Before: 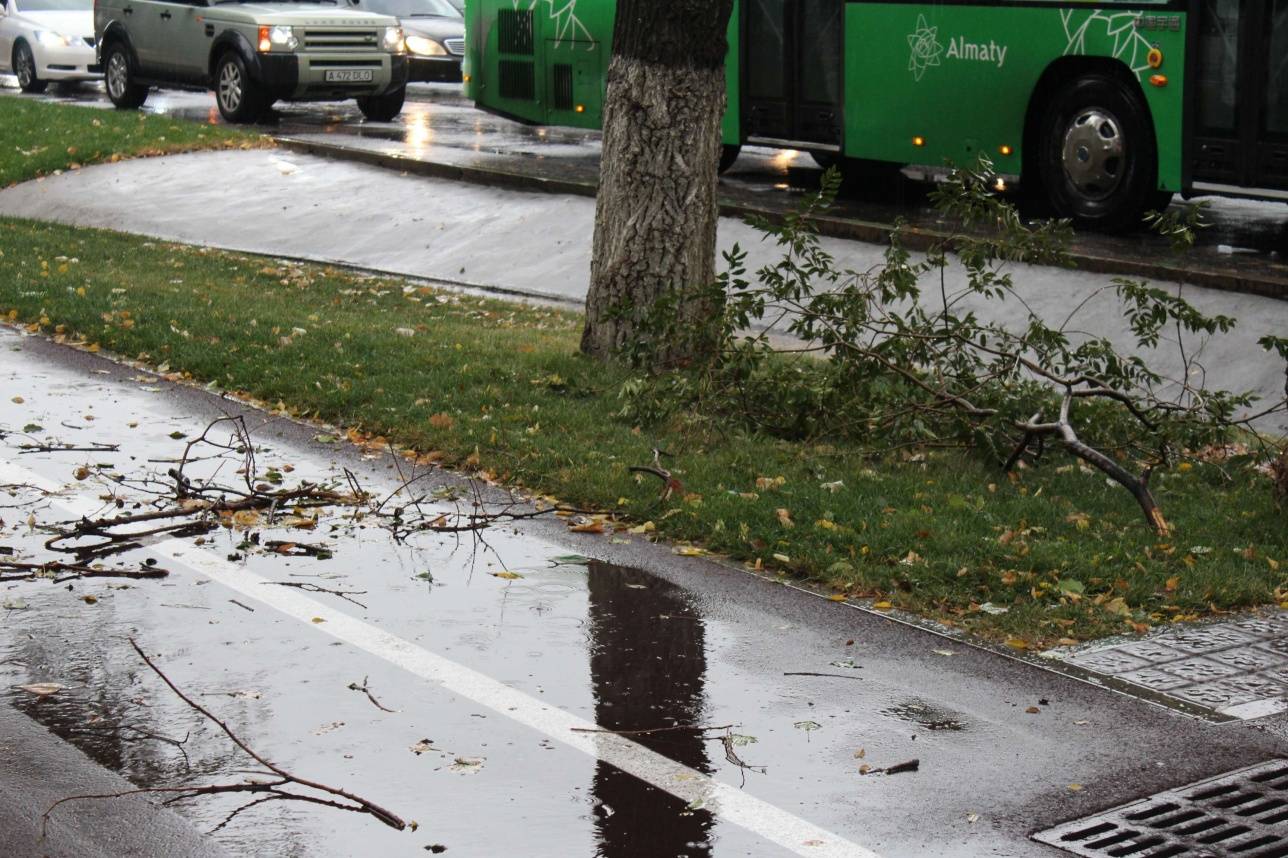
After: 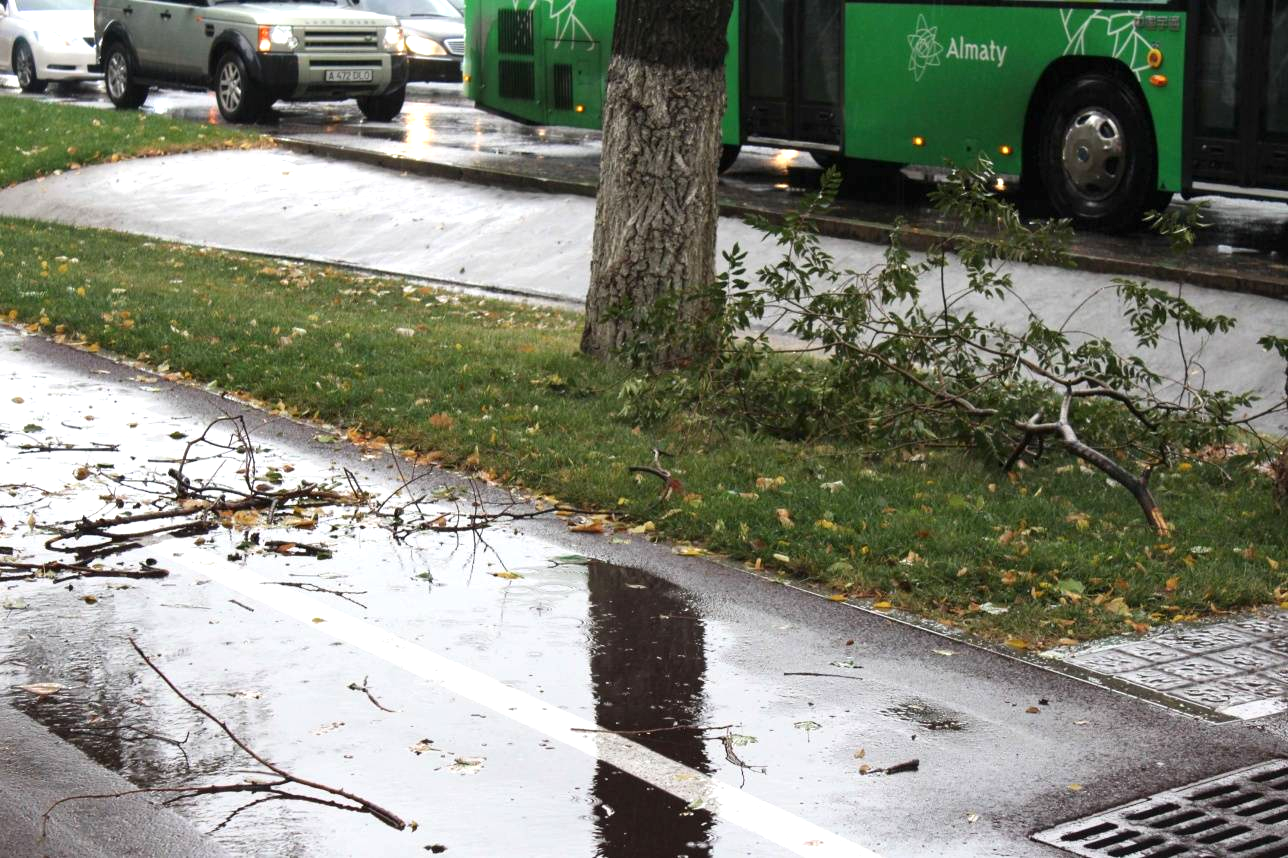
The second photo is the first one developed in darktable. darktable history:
exposure: exposure 0.574 EV, compensate highlight preservation false
white balance: red 1, blue 1
